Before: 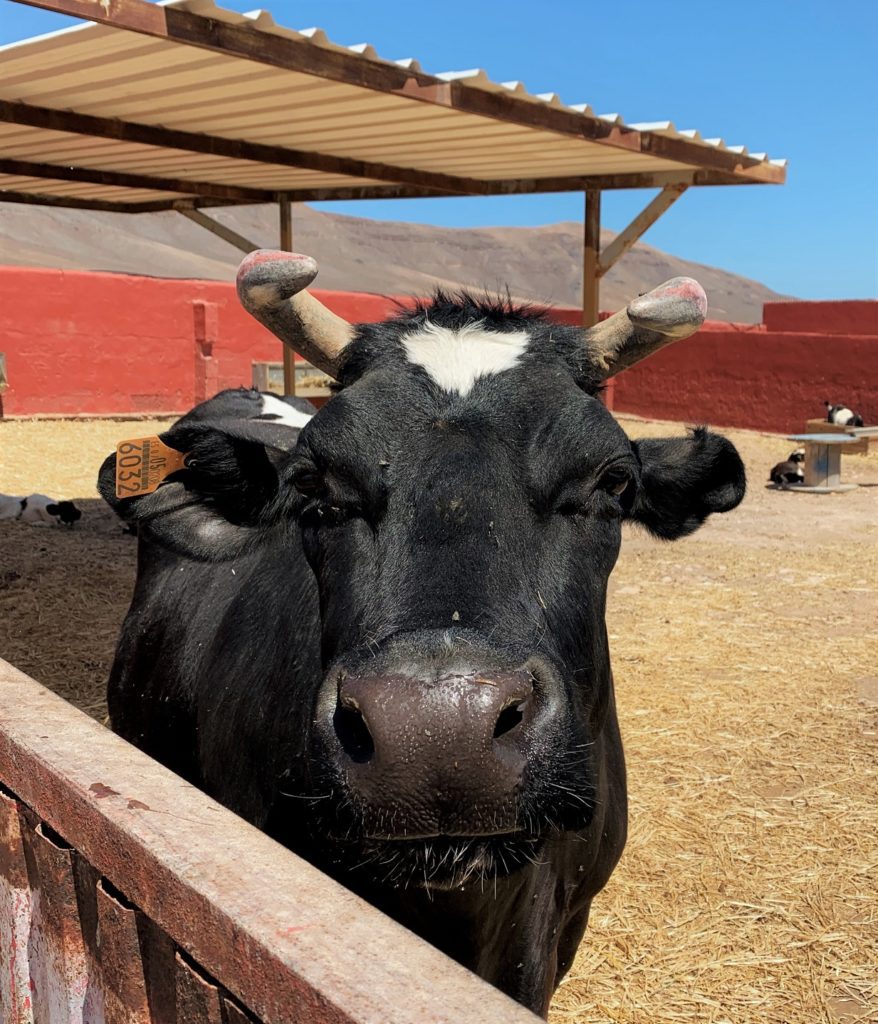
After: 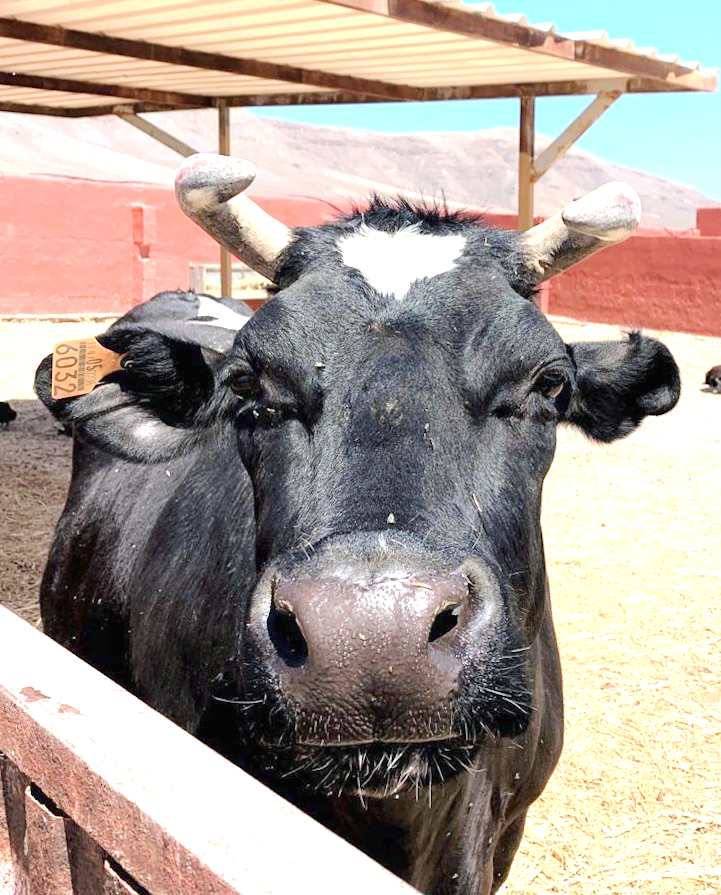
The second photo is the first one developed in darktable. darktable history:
base curve: curves: ch0 [(0, 0) (0.158, 0.273) (0.879, 0.895) (1, 1)], preserve colors none
crop: left 6.446%, top 8.188%, right 9.538%, bottom 3.548%
color calibration: illuminant as shot in camera, x 0.358, y 0.373, temperature 4628.91 K
rotate and perspective: rotation 0.226°, lens shift (vertical) -0.042, crop left 0.023, crop right 0.982, crop top 0.006, crop bottom 0.994
shadows and highlights: radius 331.84, shadows 53.55, highlights -100, compress 94.63%, highlights color adjustment 73.23%, soften with gaussian
exposure: black level correction 0, exposure 1.45 EV, compensate exposure bias true, compensate highlight preservation false
